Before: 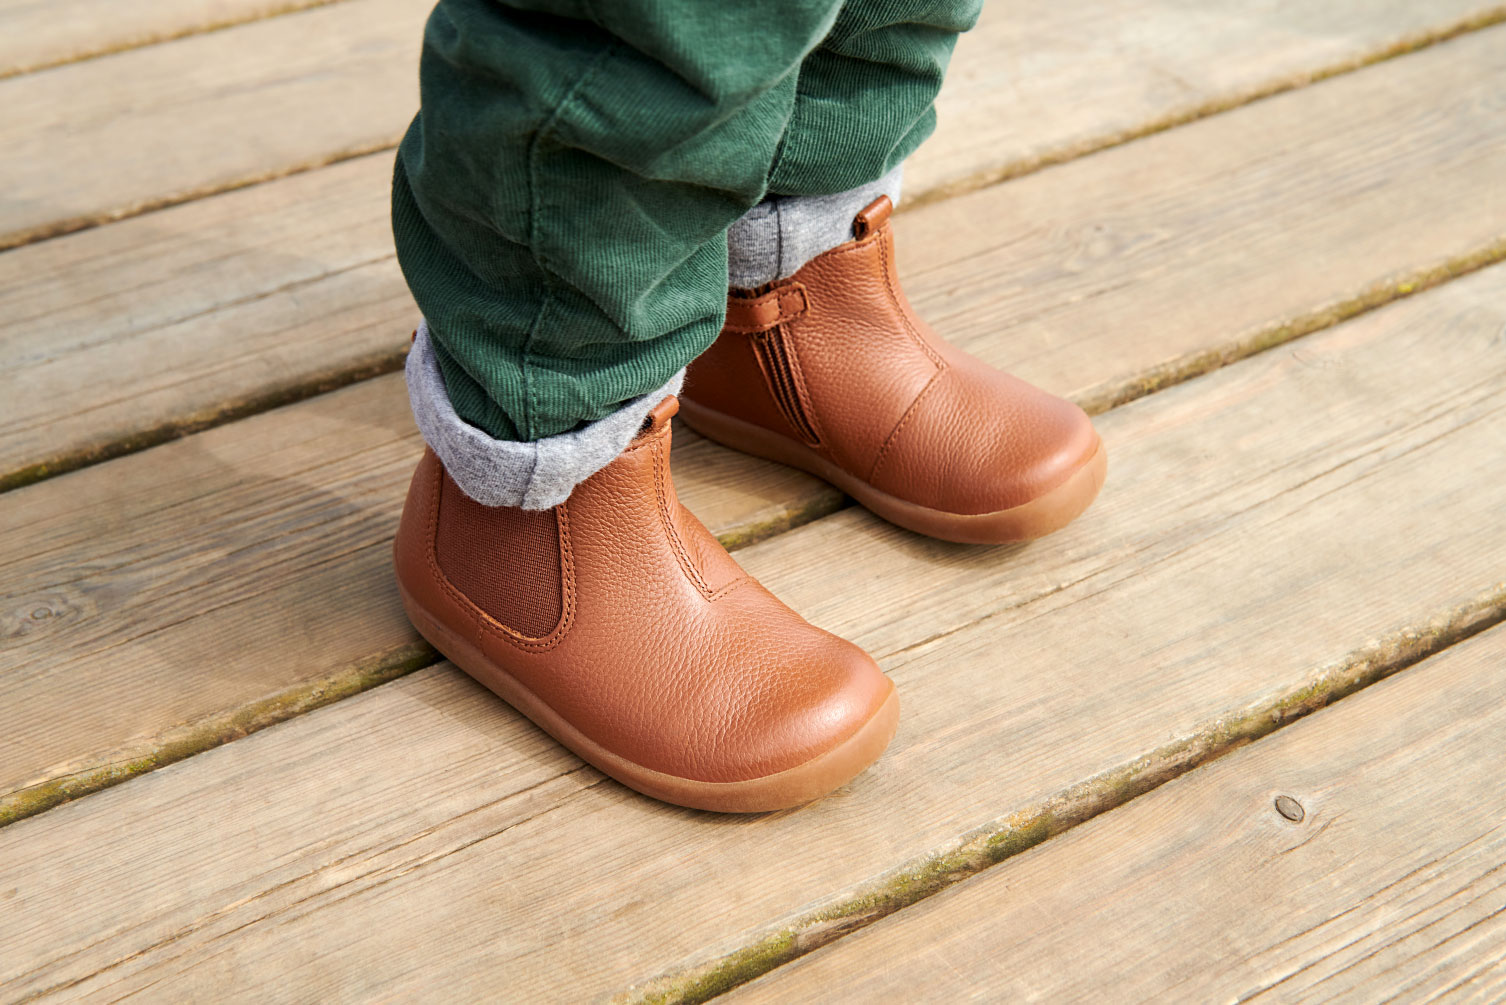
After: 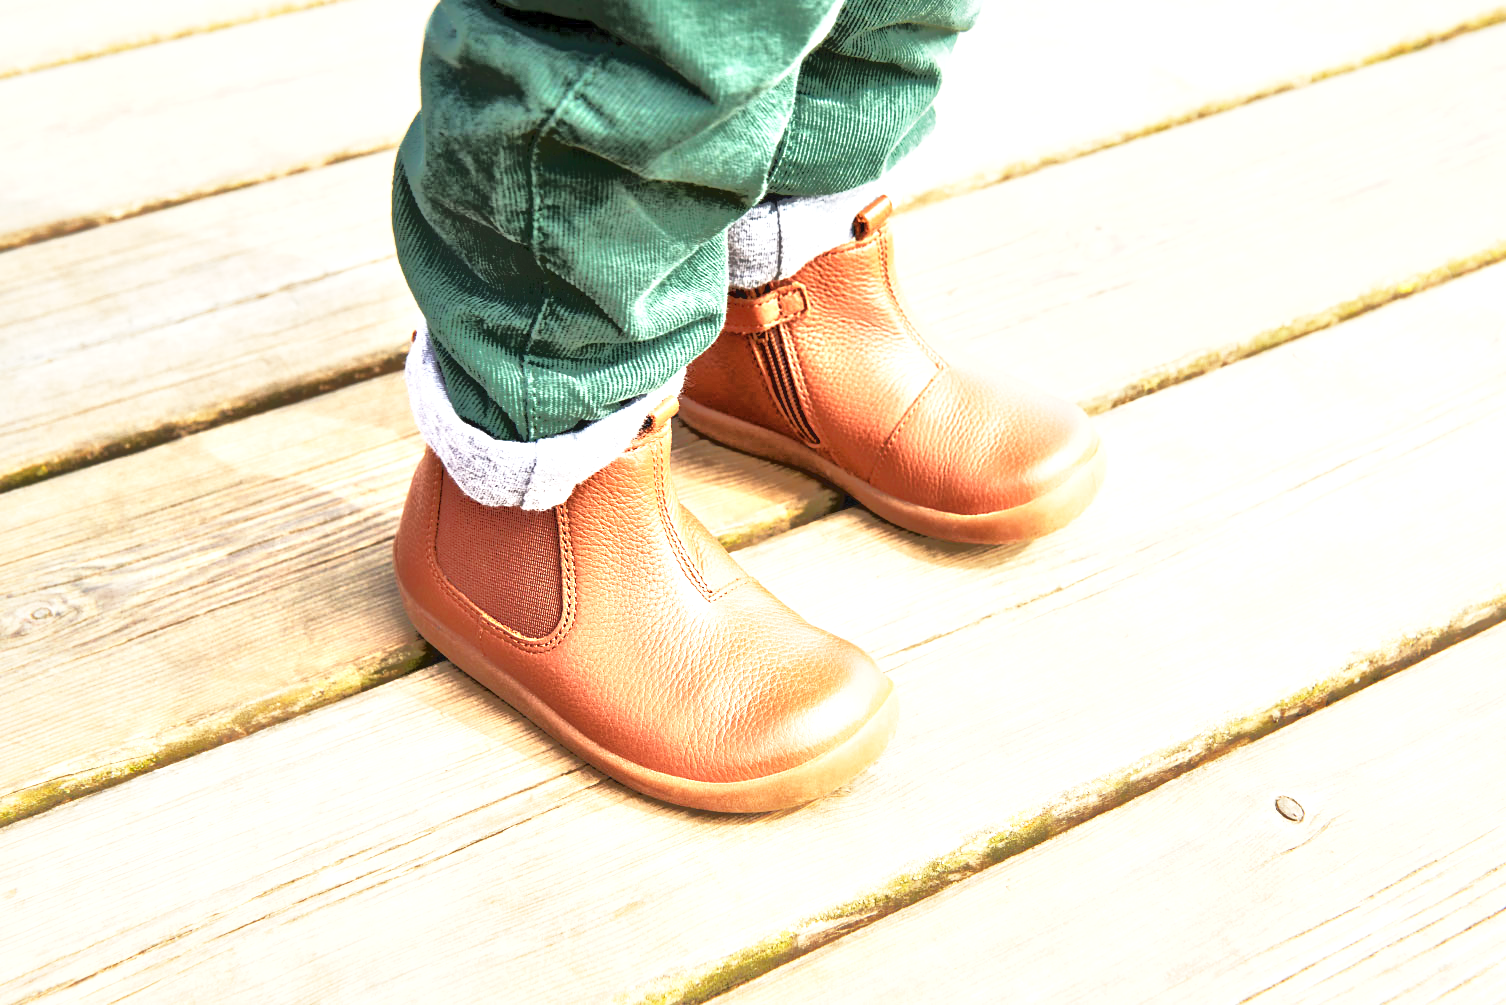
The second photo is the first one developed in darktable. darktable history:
local contrast: mode bilateral grid, contrast 24, coarseness 48, detail 150%, midtone range 0.2
exposure: black level correction -0.002, exposure 1.35 EV, compensate exposure bias true, compensate highlight preservation false
base curve: curves: ch0 [(0, 0) (0.579, 0.807) (1, 1)], preserve colors none
tone equalizer: -7 EV -0.619 EV, -6 EV 0.984 EV, -5 EV -0.459 EV, -4 EV 0.408 EV, -3 EV 0.407 EV, -2 EV 0.12 EV, -1 EV -0.15 EV, +0 EV -0.383 EV, mask exposure compensation -0.499 EV
